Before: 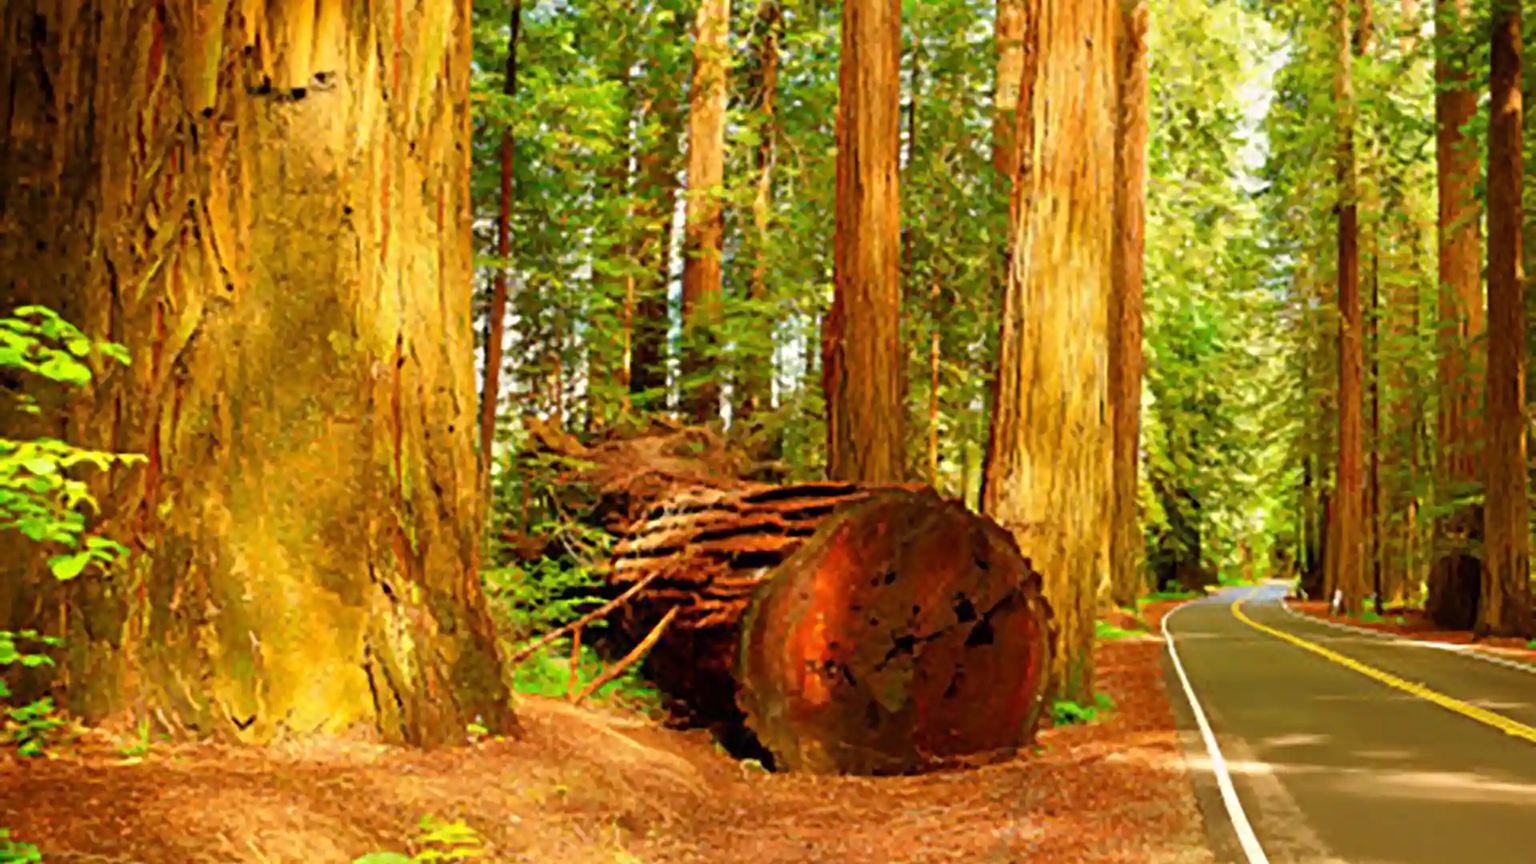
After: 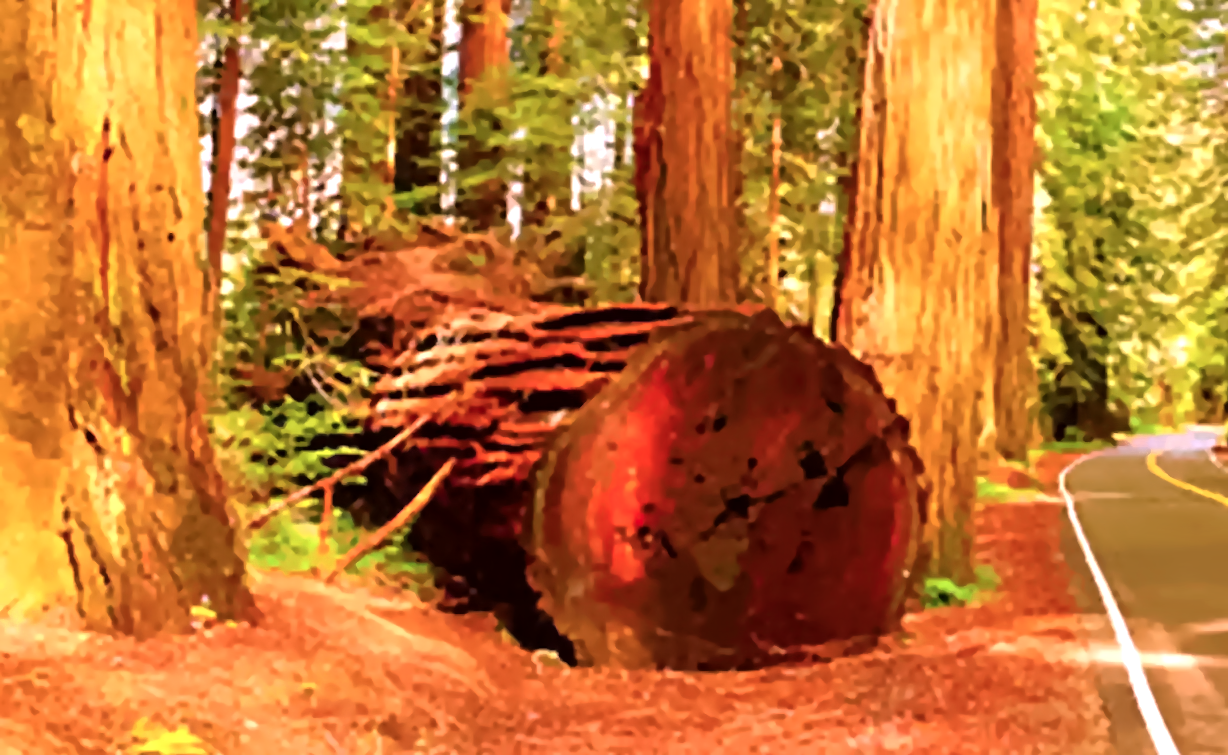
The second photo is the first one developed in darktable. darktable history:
denoise (profiled): patch size 2, strength 4, preserve shadows 1.02, bias correction -0.395, scattering 0.3, a [0, 0, 0]
exposure: exposure 0.05 EV
tone equalizer: -8 EV 0.02 EV, -7 EV 0.137 EV, -6 EV 0.249 EV, -5 EV 0.199 EV, -4 EV 0.104 EV, -3 EV 0.307 EV, -2 EV 0.428 EV, -1 EV 0.391 EV, +0 EV 0.398 EV, mask contrast compensation 0.05 EV
color equalizer: on, module defaults
color correction: highlights a* 19.89, highlights b* -8.27, shadows a* 2.46, shadows b* 1.79
crop: left 20.514%, top 27.742%, right 15.488%, bottom 2.286%
